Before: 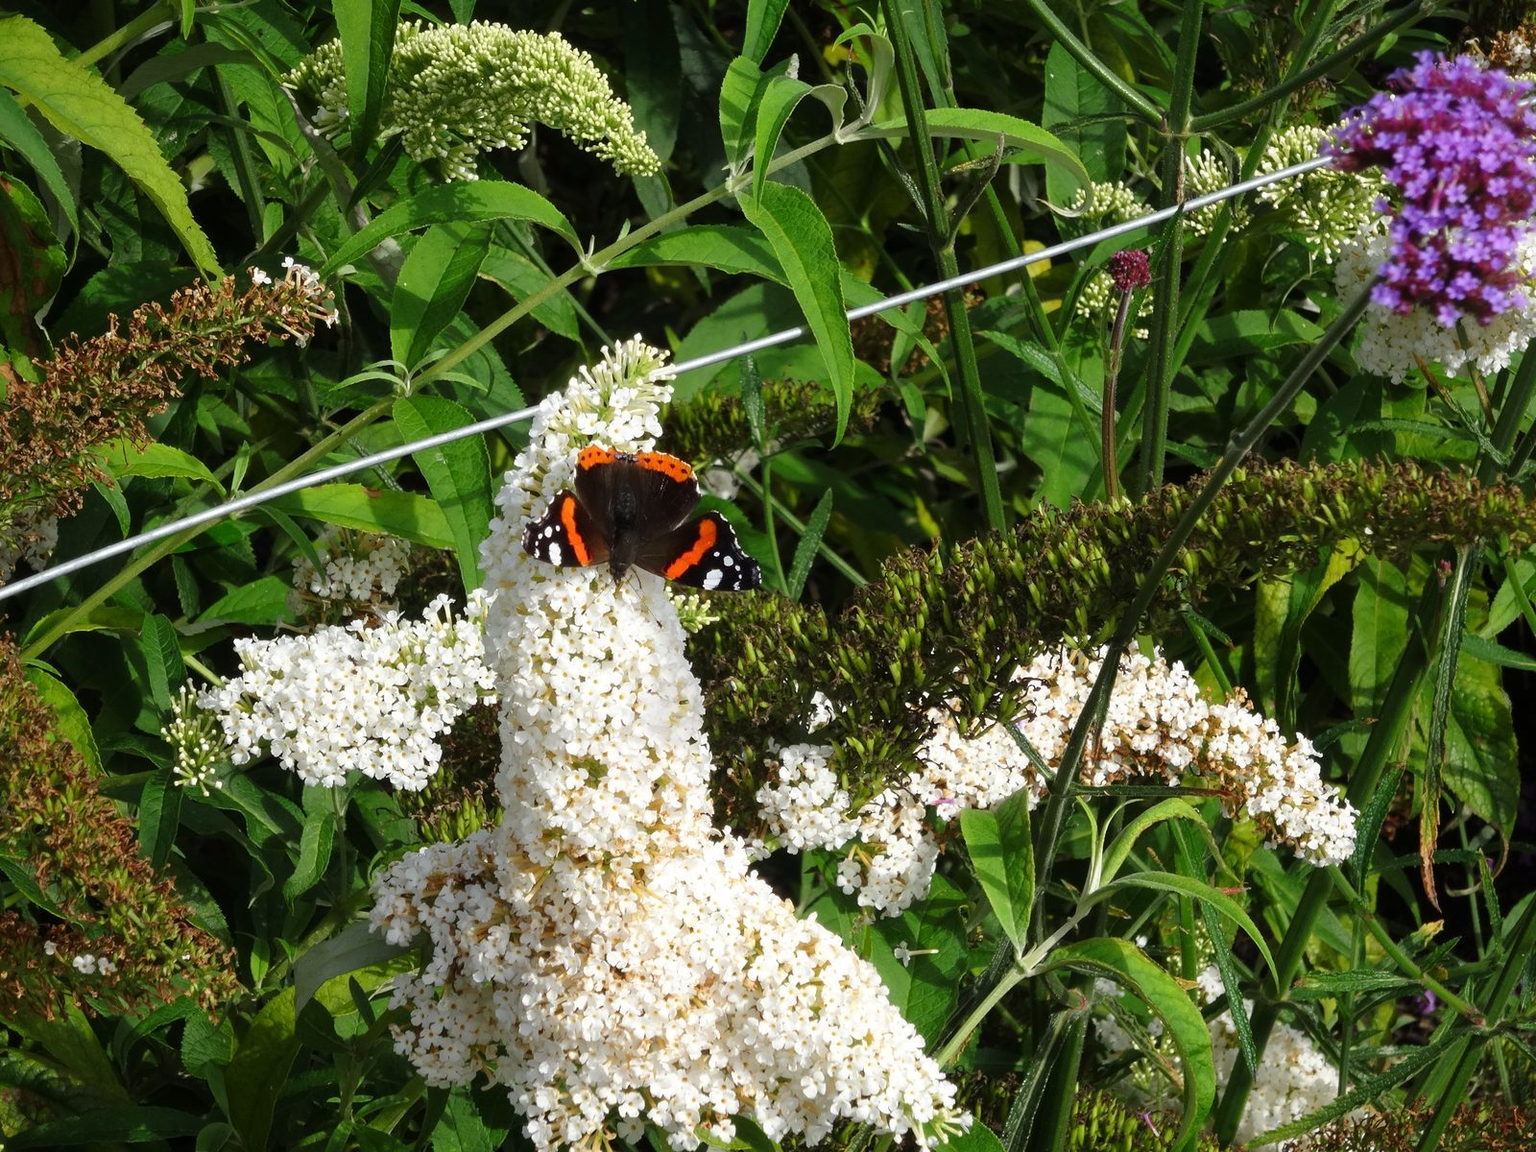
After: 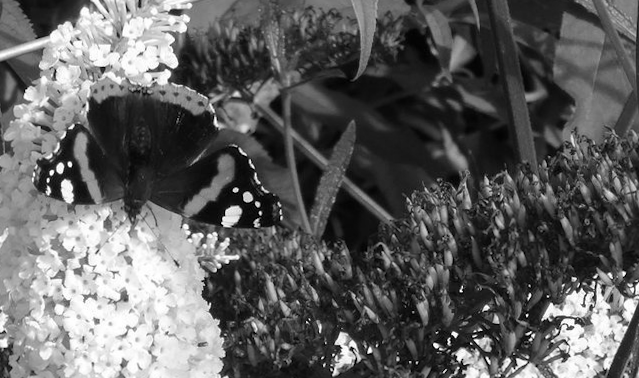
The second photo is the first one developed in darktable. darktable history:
crop: left 31.751%, top 32.172%, right 27.8%, bottom 35.83%
rotate and perspective: rotation -0.45°, automatic cropping original format, crop left 0.008, crop right 0.992, crop top 0.012, crop bottom 0.988
monochrome: on, module defaults
